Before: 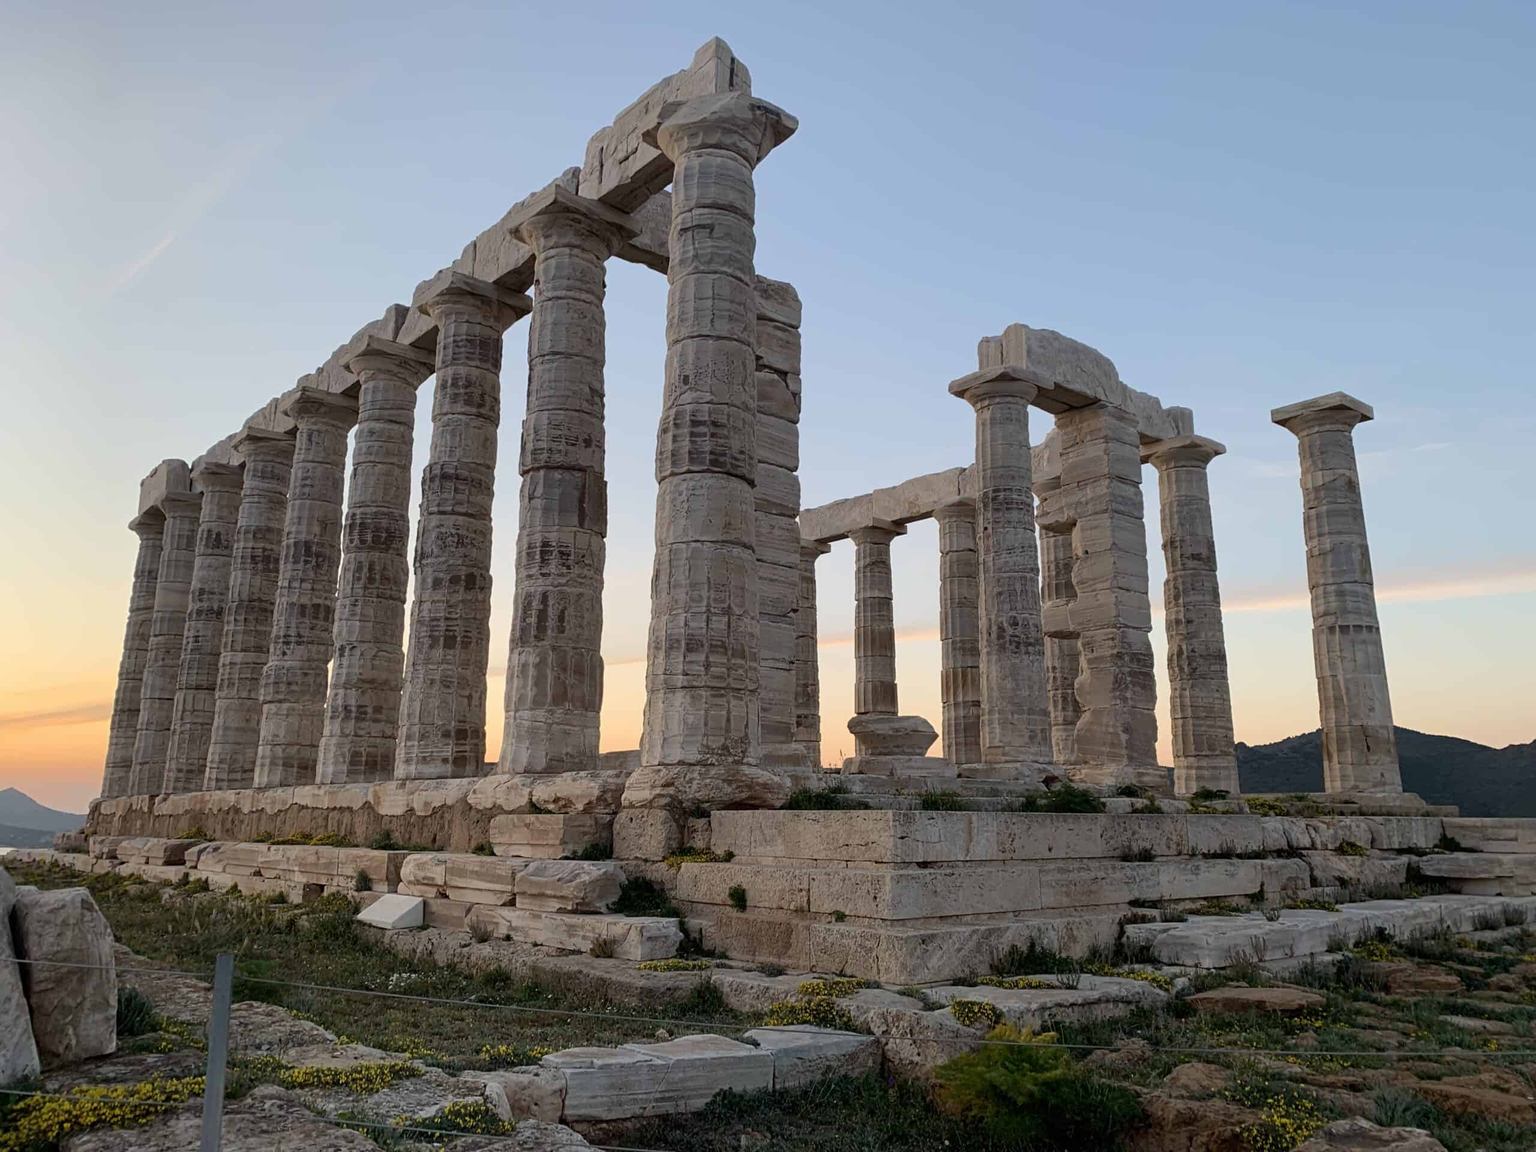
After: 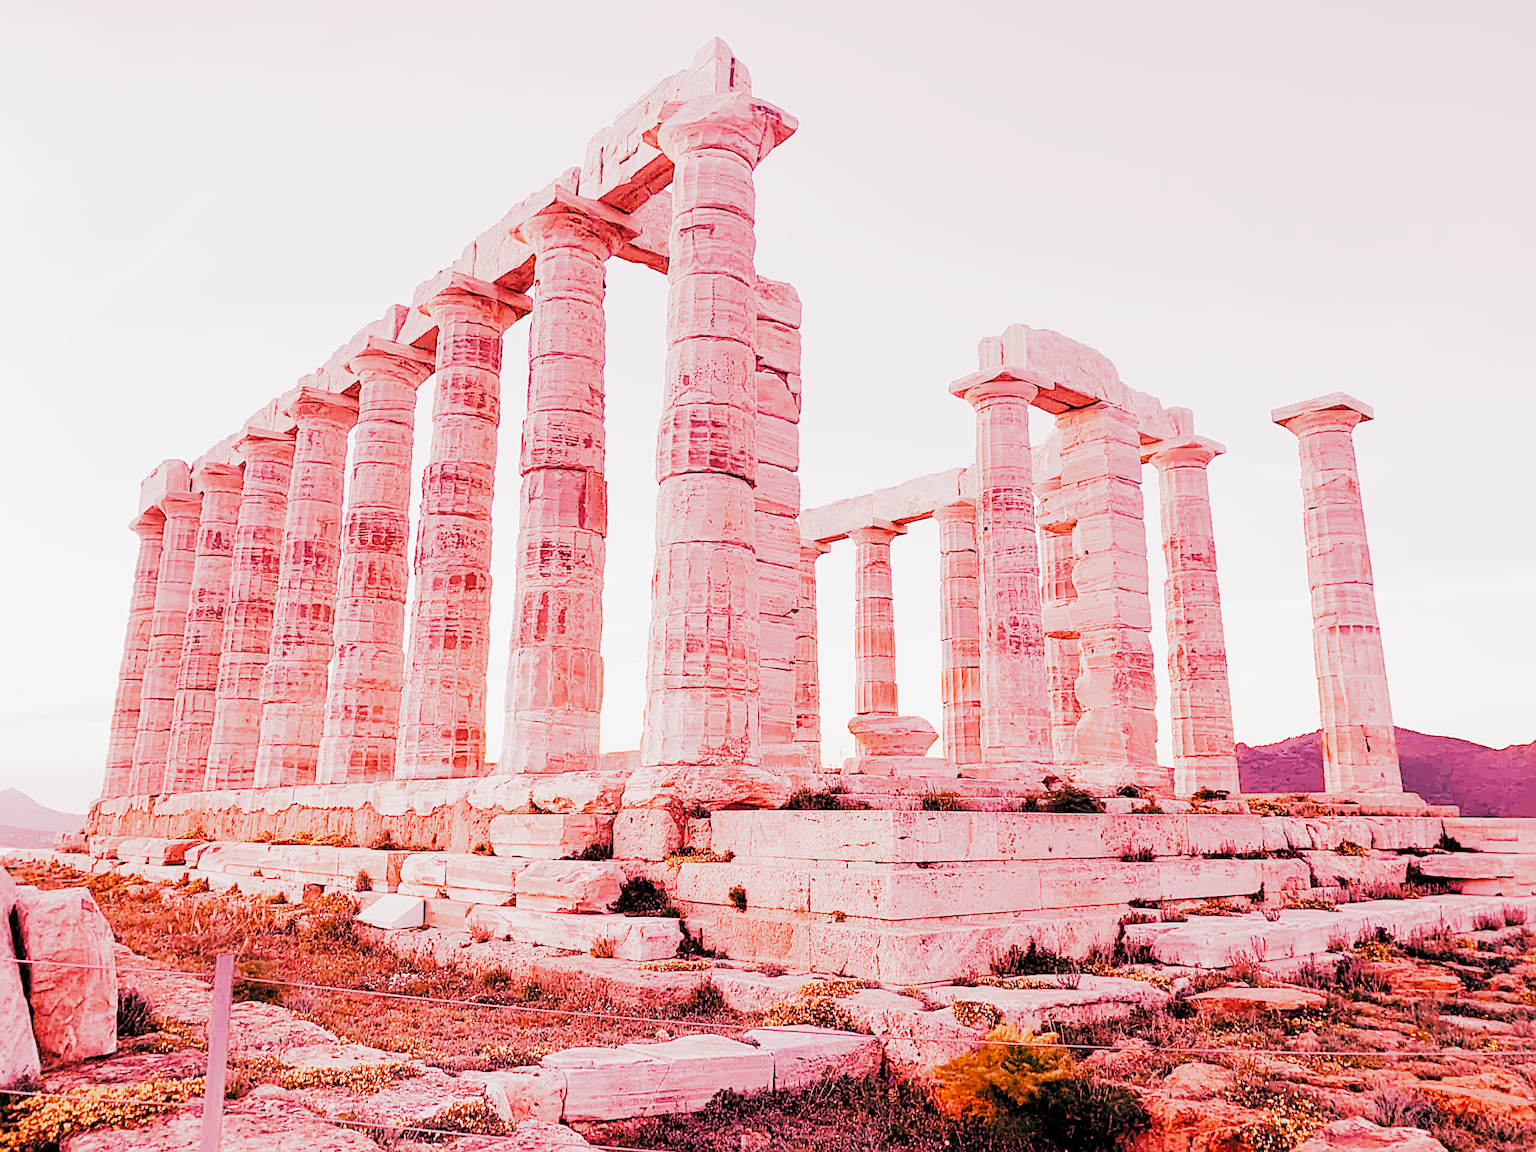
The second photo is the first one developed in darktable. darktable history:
sharpen: on, module defaults
exposure: exposure 0.64 EV, compensate highlight preservation false
white balance: red 3.121, blue 1.419
filmic: grey point source 9.28, black point source -5.14, white point source 5.67, grey point target 18, white point target 100, output power 2.2, latitude stops 2, contrast 1.5, saturation 100, global saturation 100
